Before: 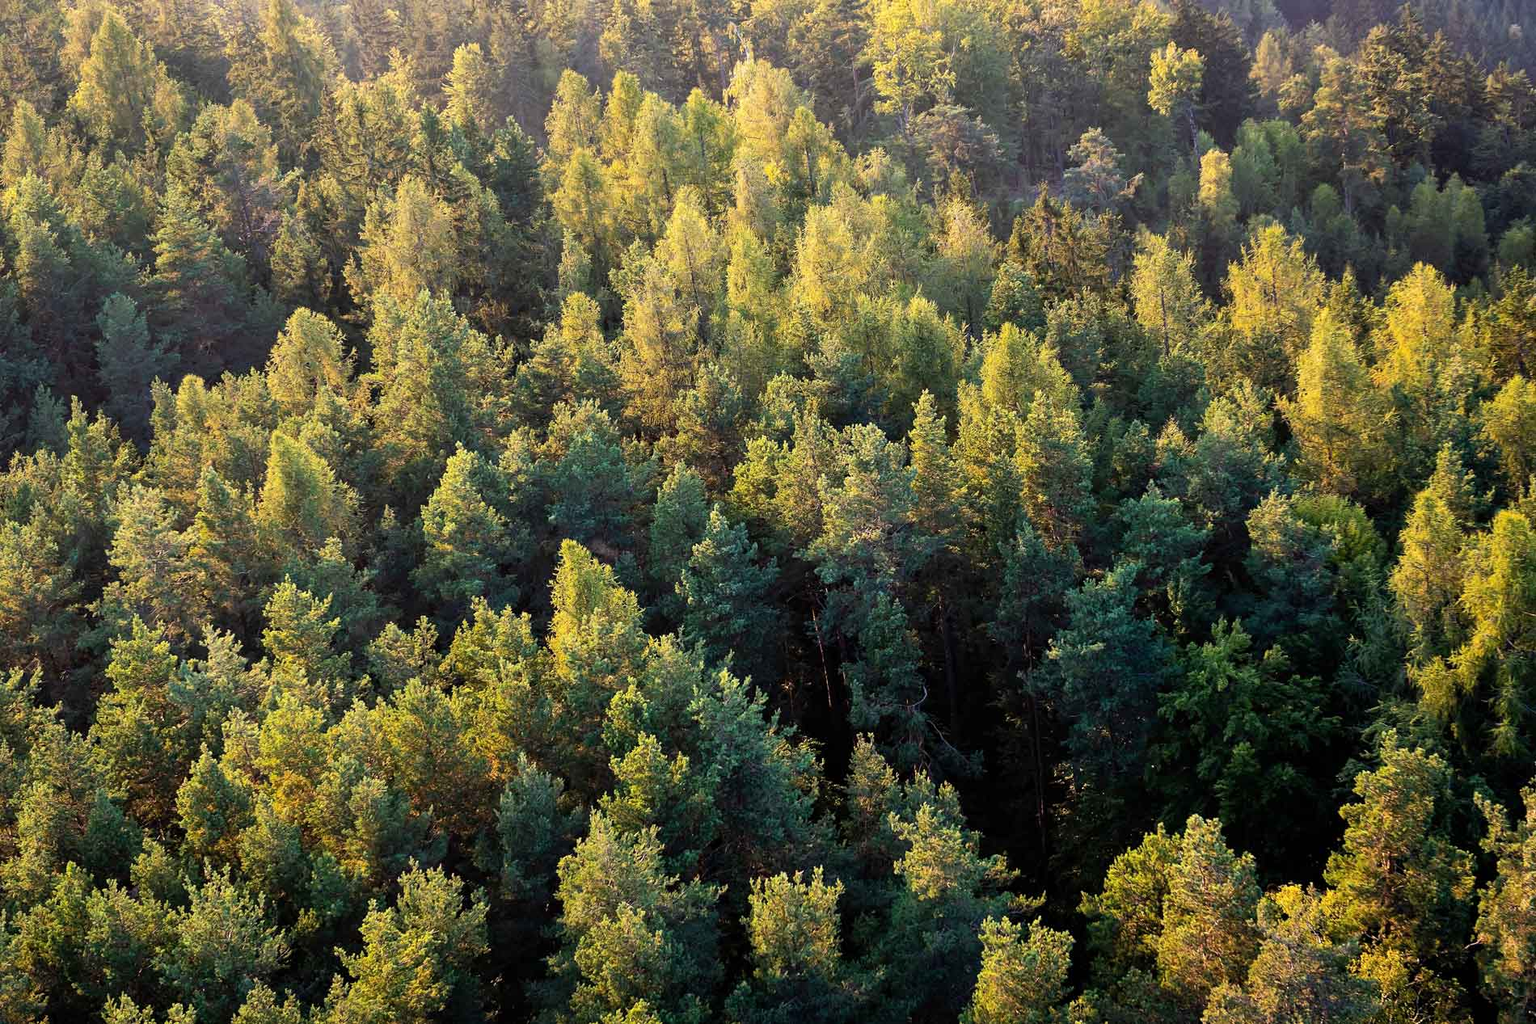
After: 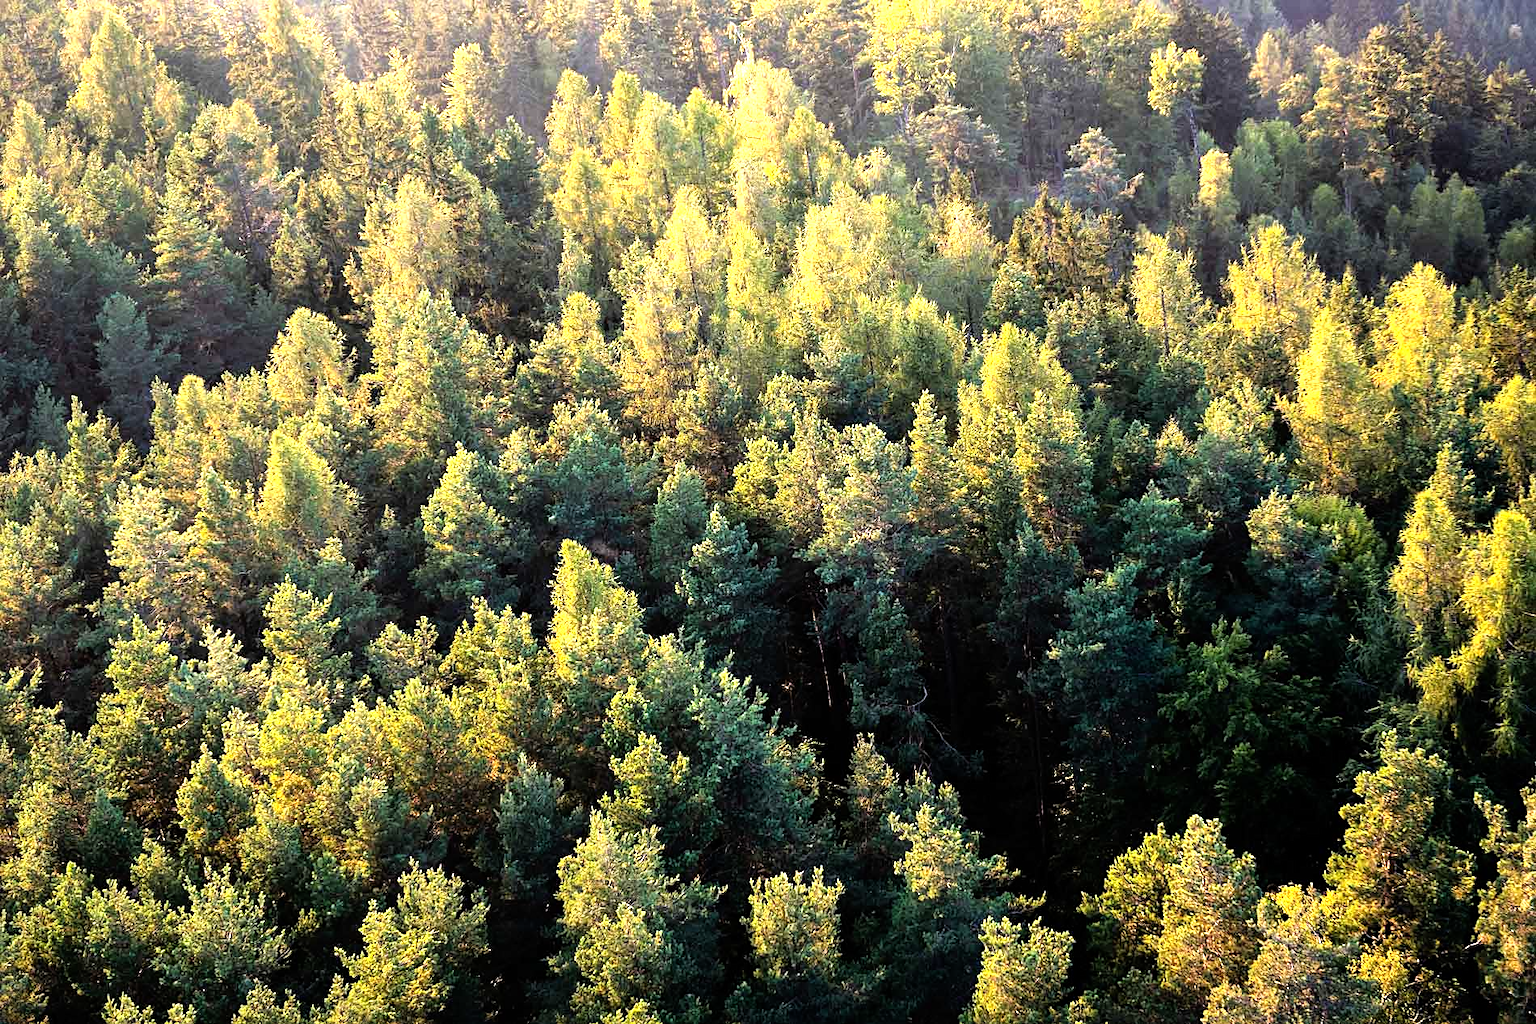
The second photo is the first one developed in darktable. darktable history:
tone equalizer: -8 EV -1.05 EV, -7 EV -1.01 EV, -6 EV -0.9 EV, -5 EV -0.551 EV, -3 EV 0.562 EV, -2 EV 0.881 EV, -1 EV 1 EV, +0 EV 1.08 EV
sharpen: amount 0.205
